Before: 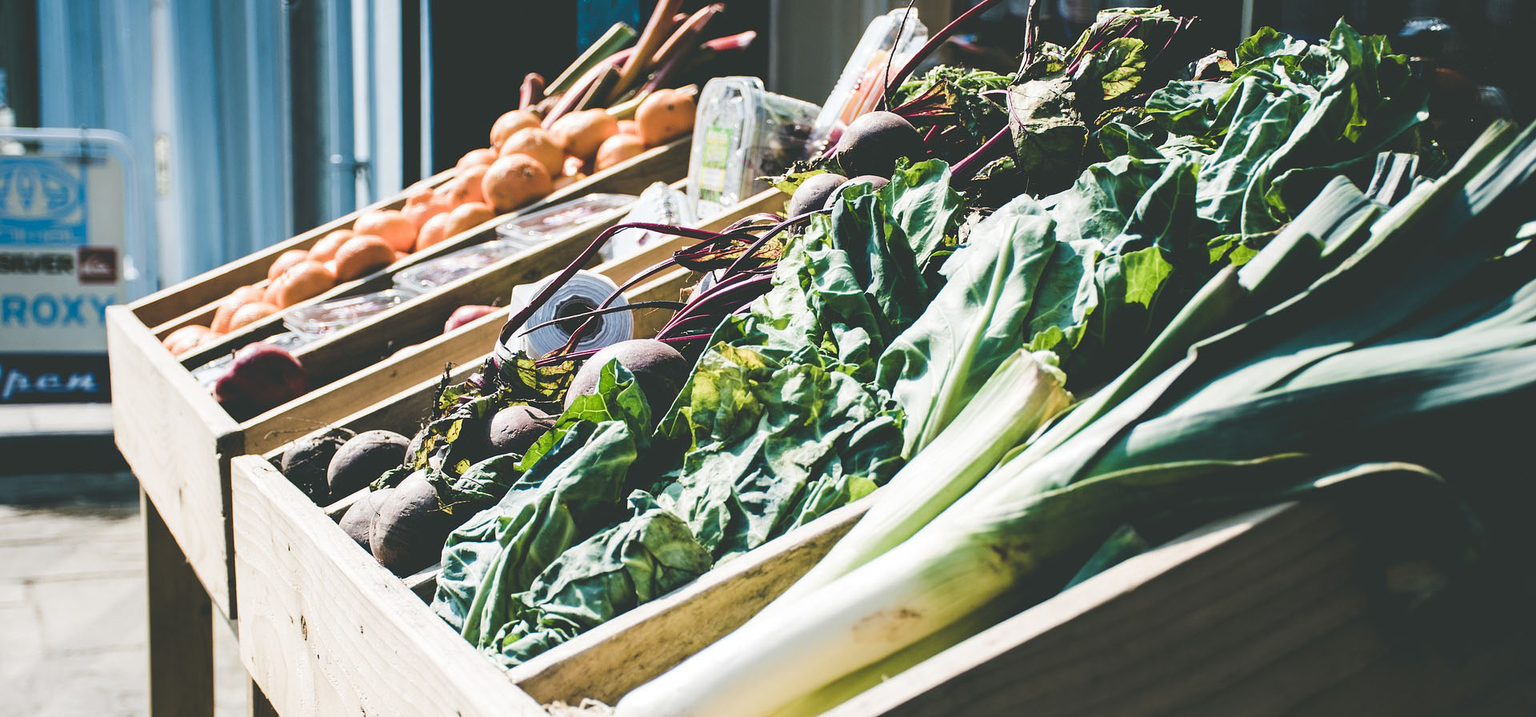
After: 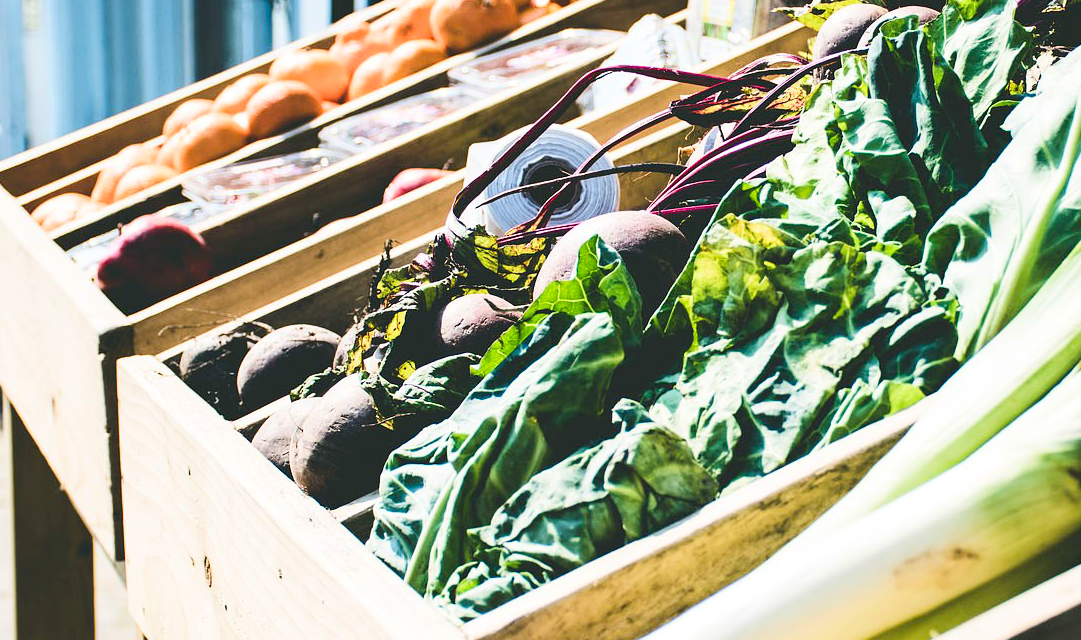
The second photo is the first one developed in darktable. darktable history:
crop: left 8.966%, top 23.852%, right 34.699%, bottom 4.703%
contrast brightness saturation: contrast 0.23, brightness 0.1, saturation 0.29
exposure: black level correction 0.005, exposure 0.014 EV, compensate highlight preservation false
